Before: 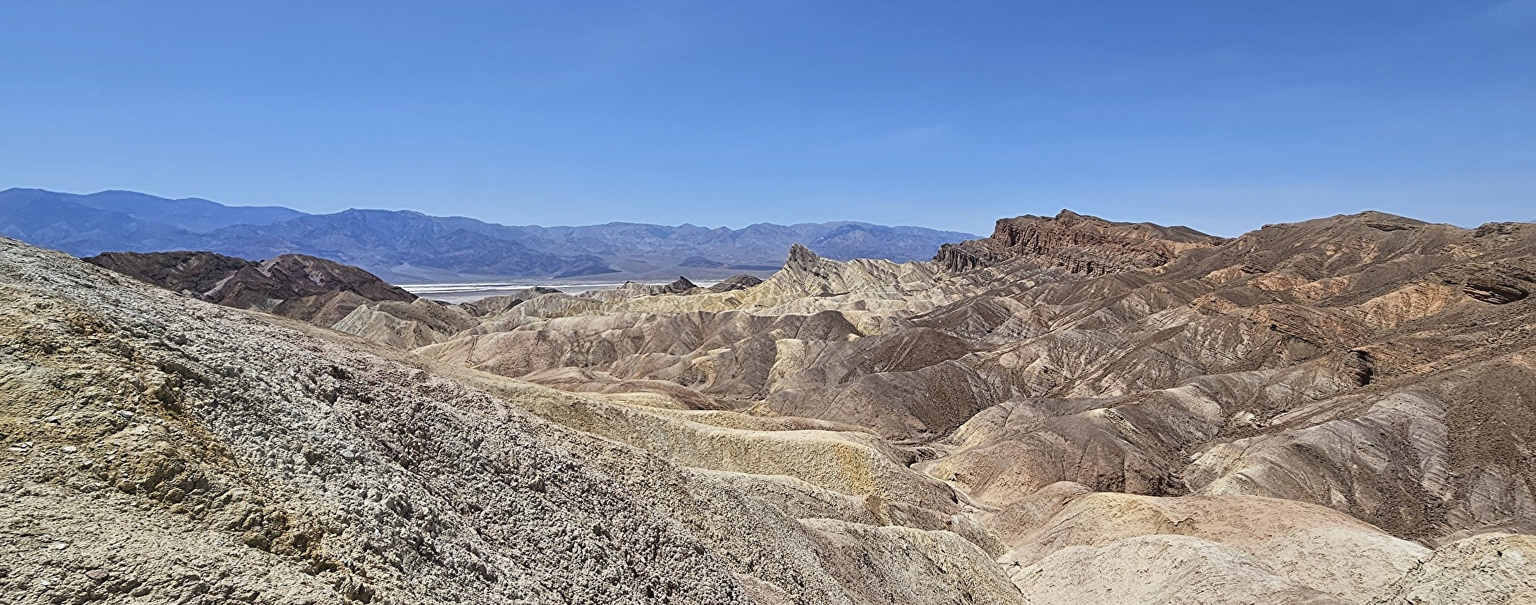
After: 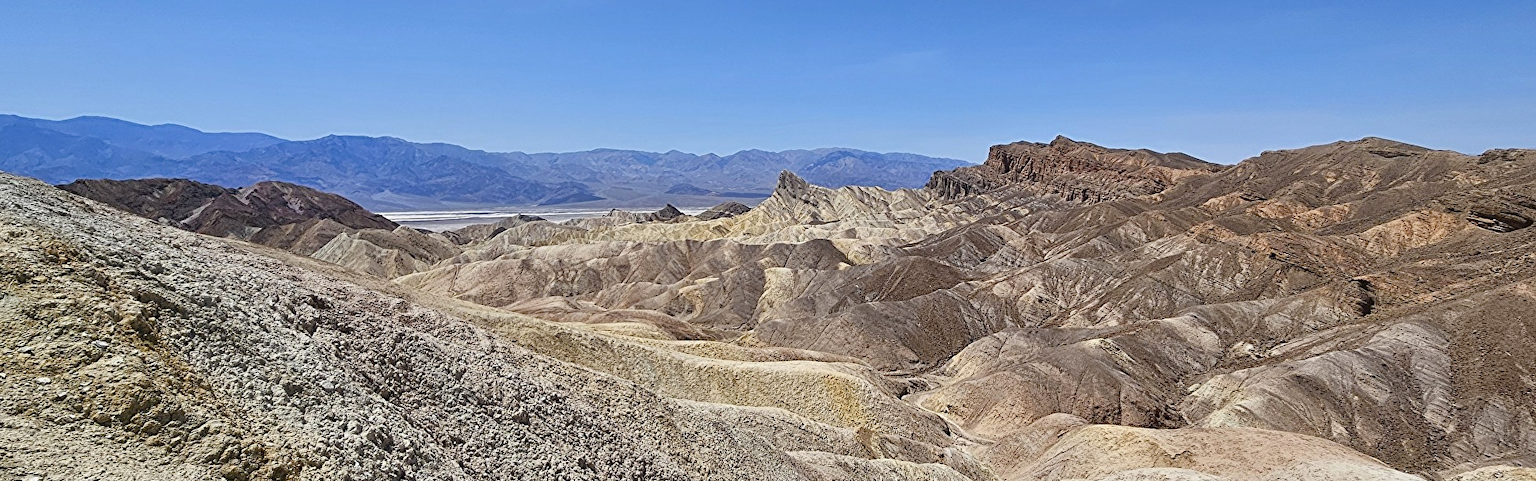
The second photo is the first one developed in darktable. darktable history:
color zones: curves: ch1 [(0.077, 0.436) (0.25, 0.5) (0.75, 0.5)]
crop and rotate: left 1.814%, top 12.818%, right 0.25%, bottom 9.225%
color balance rgb: perceptual saturation grading › global saturation 20%, perceptual saturation grading › highlights -25%, perceptual saturation grading › shadows 25%
